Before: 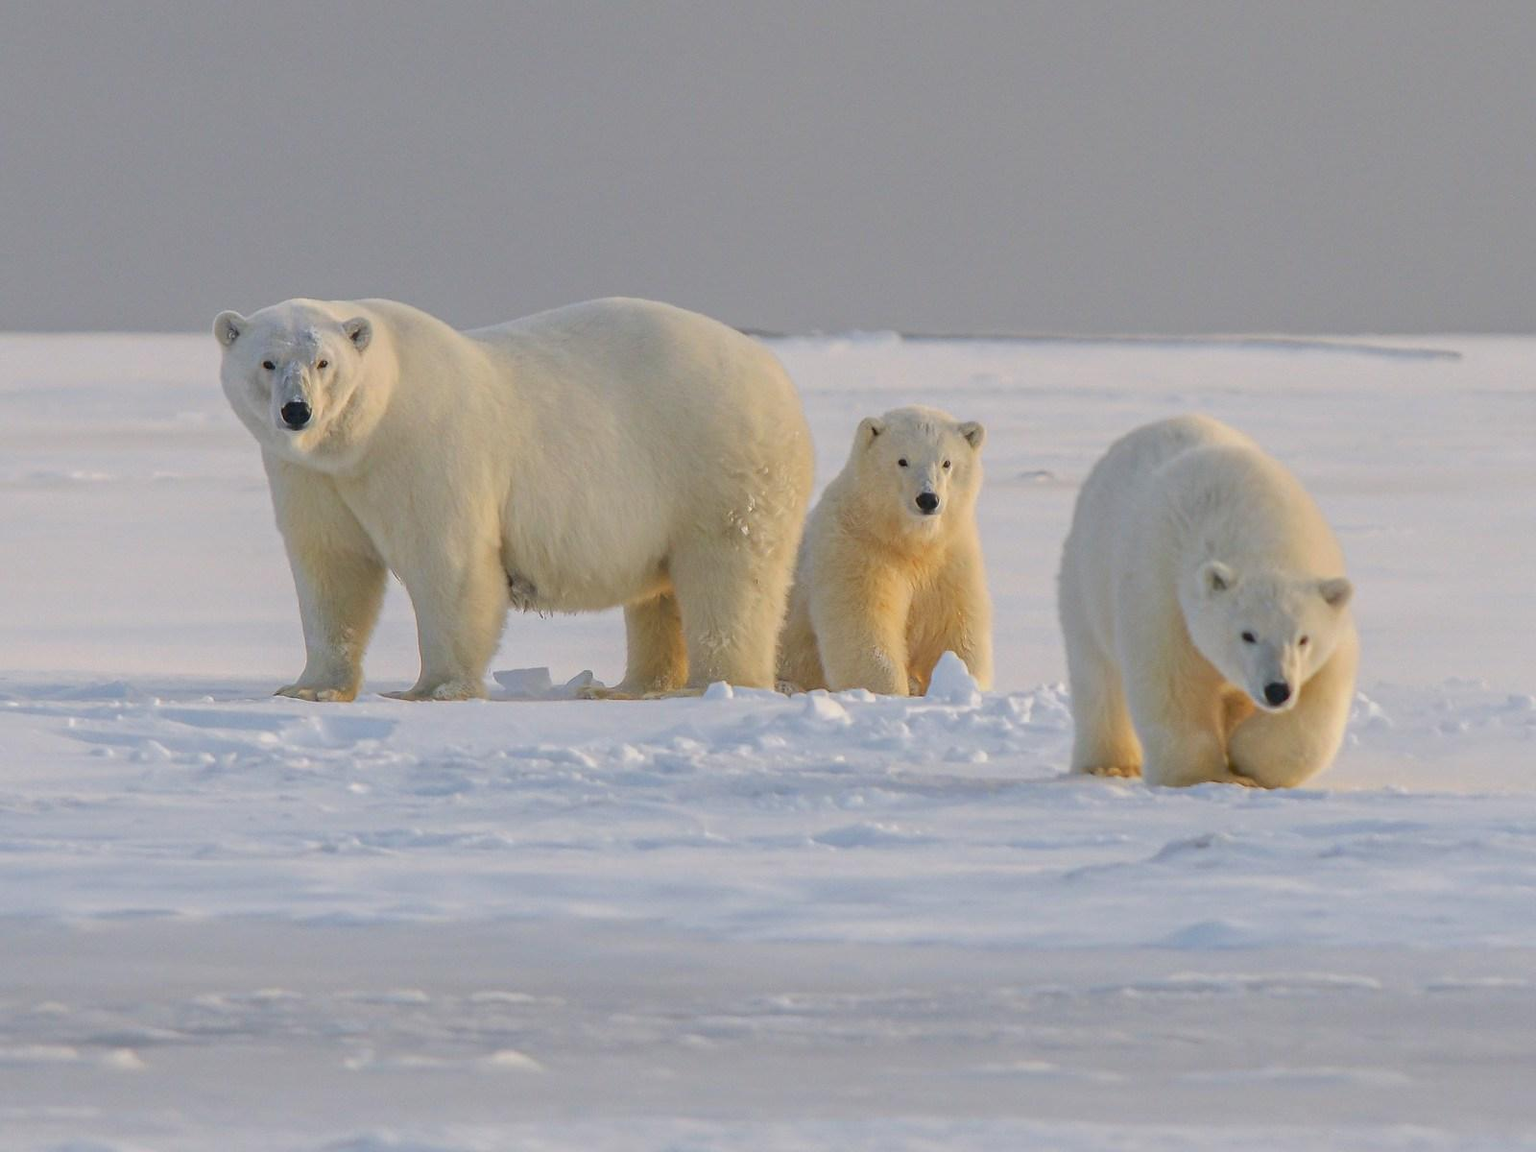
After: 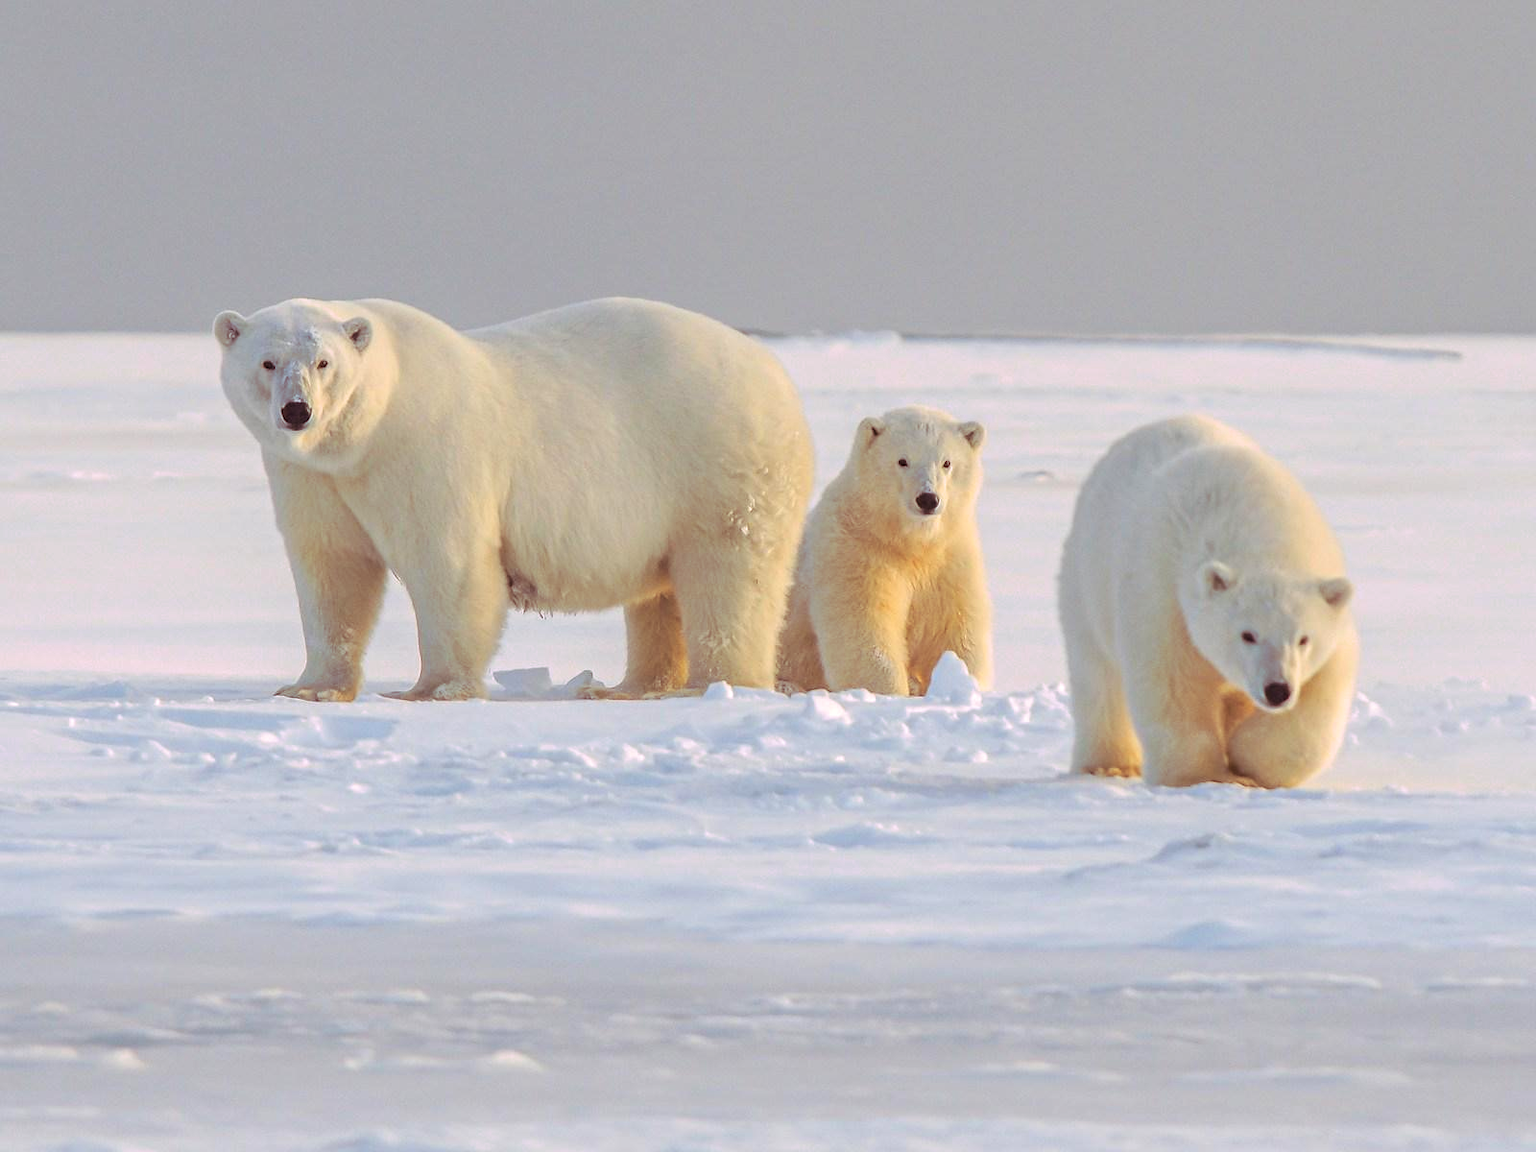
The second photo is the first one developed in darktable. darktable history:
exposure: black level correction 0.001, exposure 0.5 EV, compensate exposure bias true, compensate highlight preservation false
split-toning: highlights › hue 298.8°, highlights › saturation 0.73, compress 41.76%
